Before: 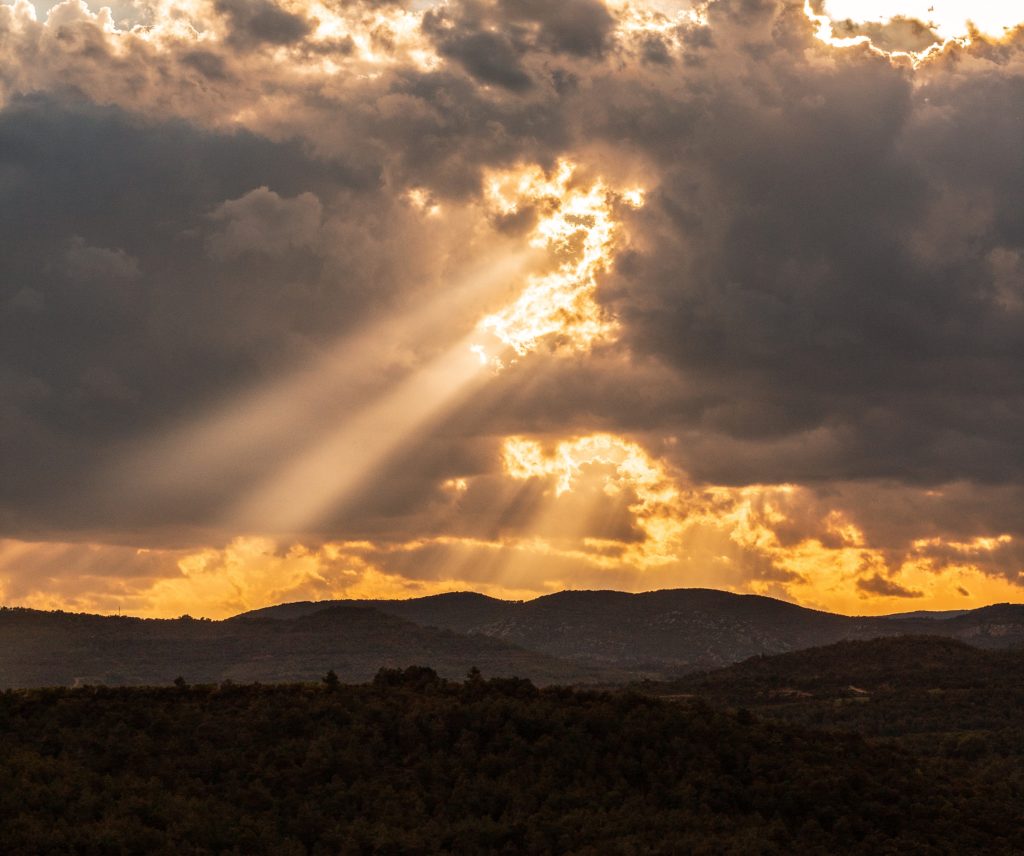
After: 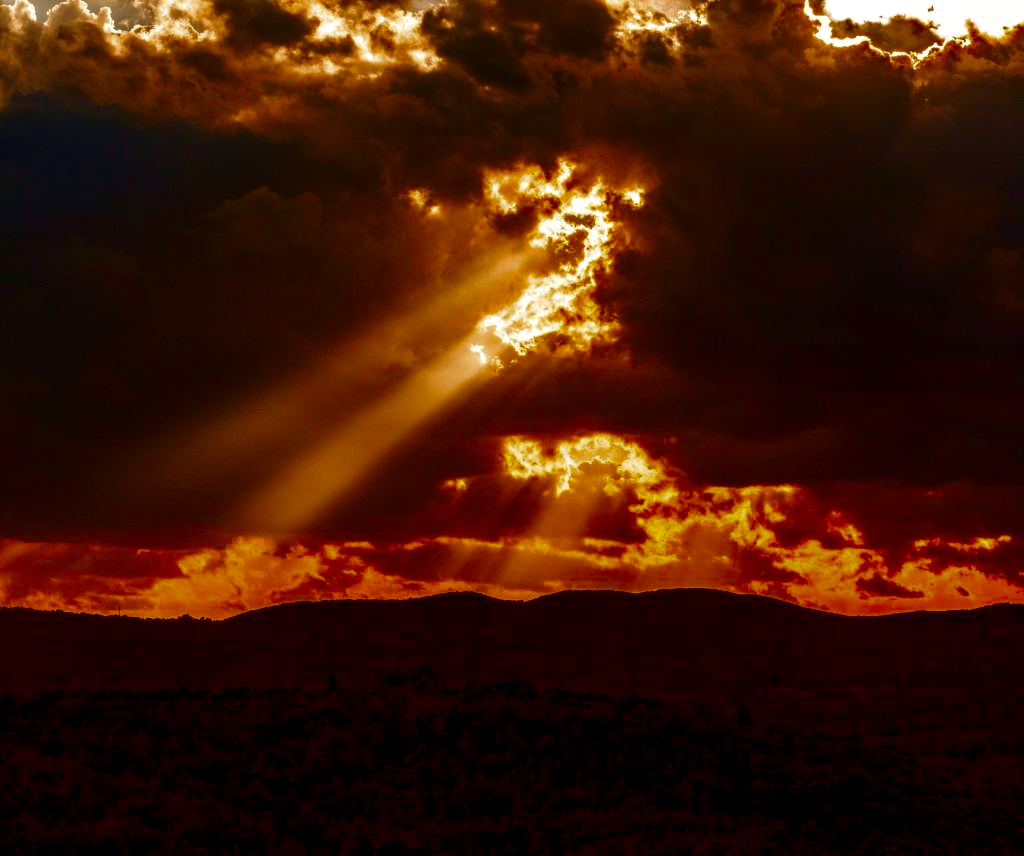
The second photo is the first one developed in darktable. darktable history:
tone equalizer: edges refinement/feathering 500, mask exposure compensation -1.57 EV, preserve details no
contrast brightness saturation: brightness -0.987, saturation 0.998
levels: levels [0, 0.492, 0.984]
